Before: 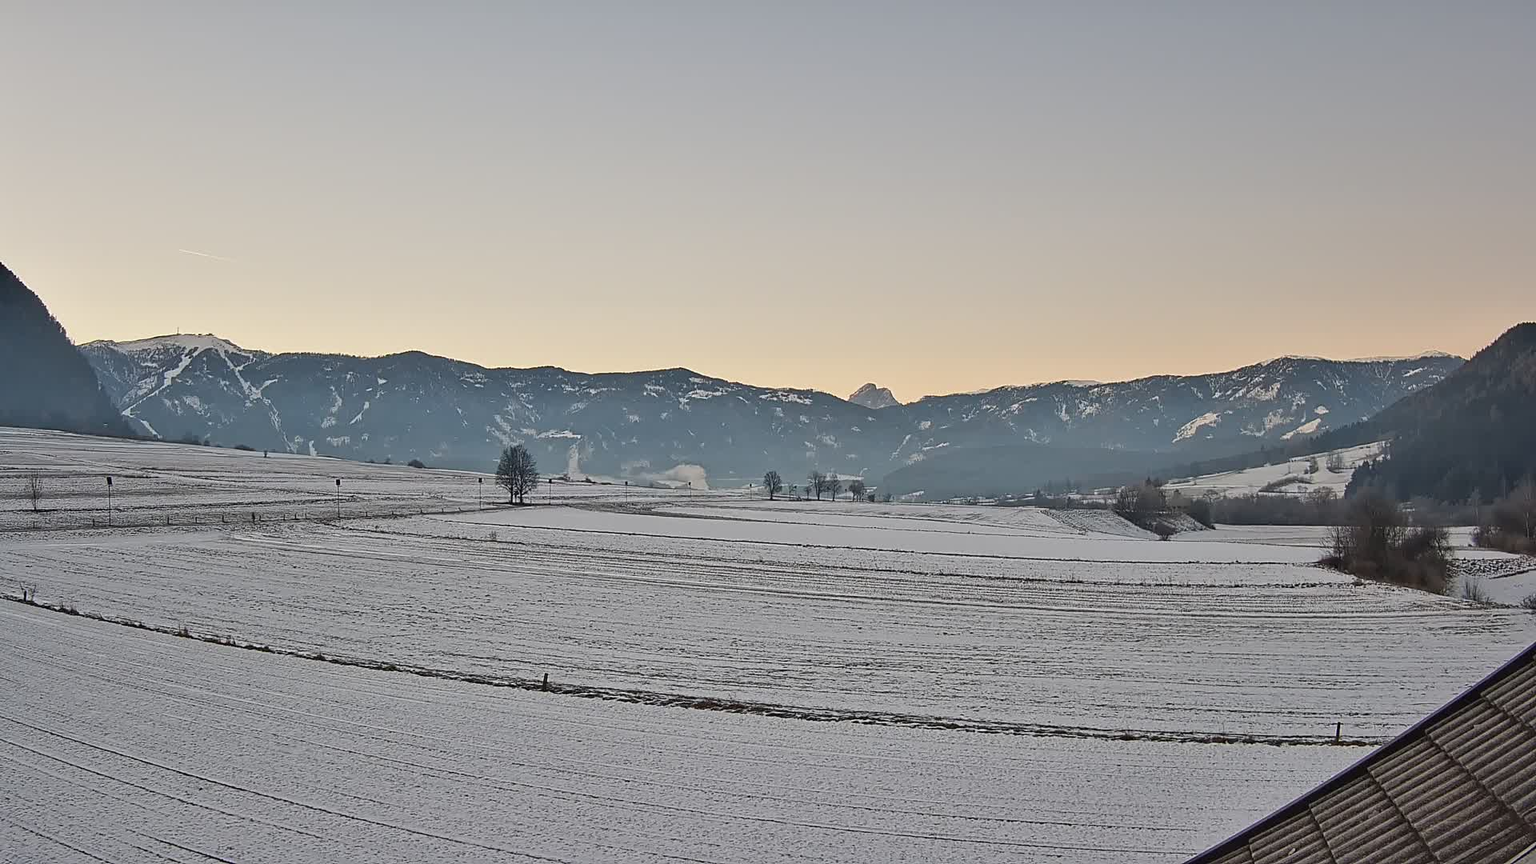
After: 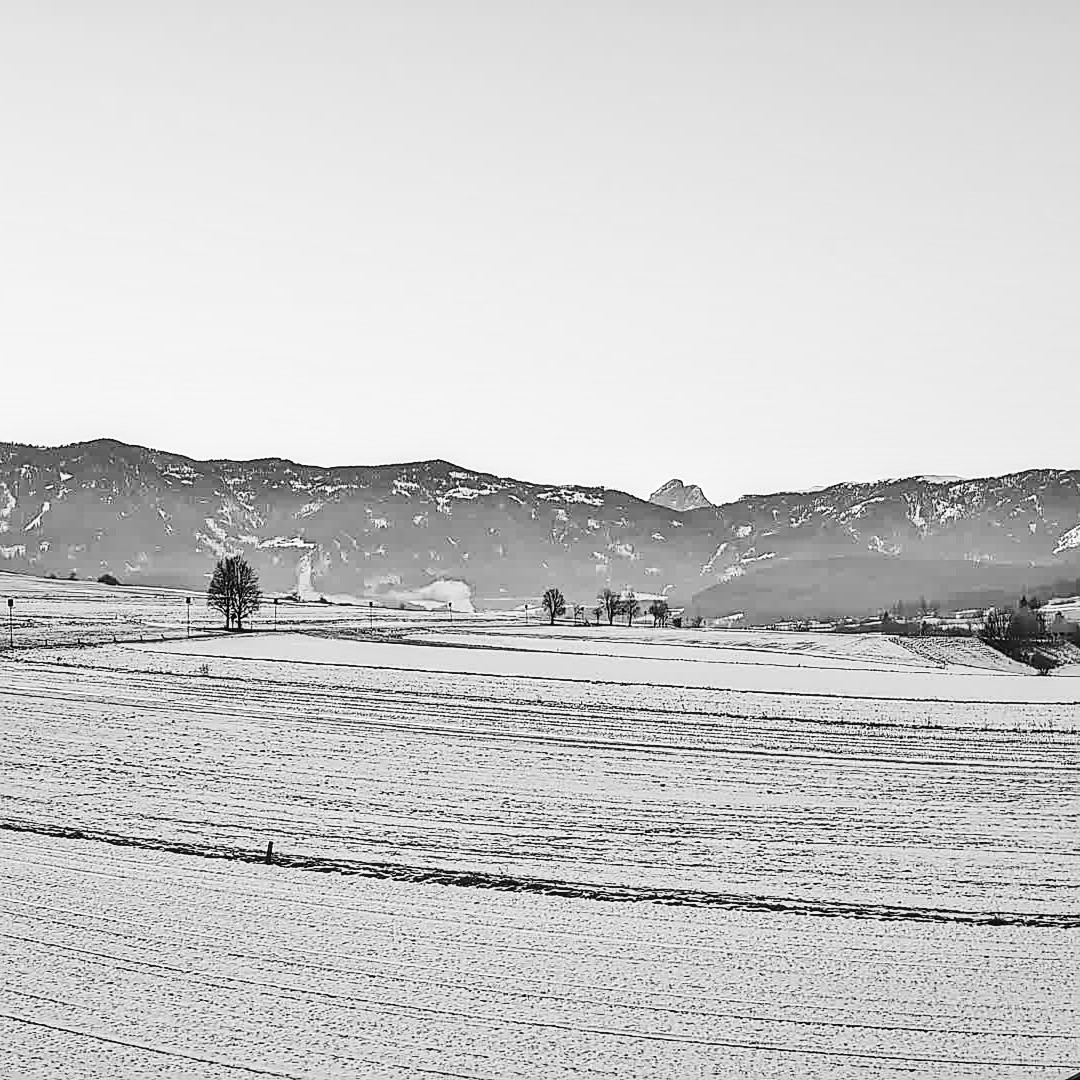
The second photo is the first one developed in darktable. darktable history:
sharpen: on, module defaults
local contrast: detail 130%
crop: left 21.496%, right 22.254%
base curve: curves: ch0 [(0, 0) (0.036, 0.025) (0.121, 0.166) (0.206, 0.329) (0.605, 0.79) (1, 1)], preserve colors none
contrast brightness saturation: contrast 0.23, brightness 0.1, saturation 0.29
monochrome: a 2.21, b -1.33, size 2.2
